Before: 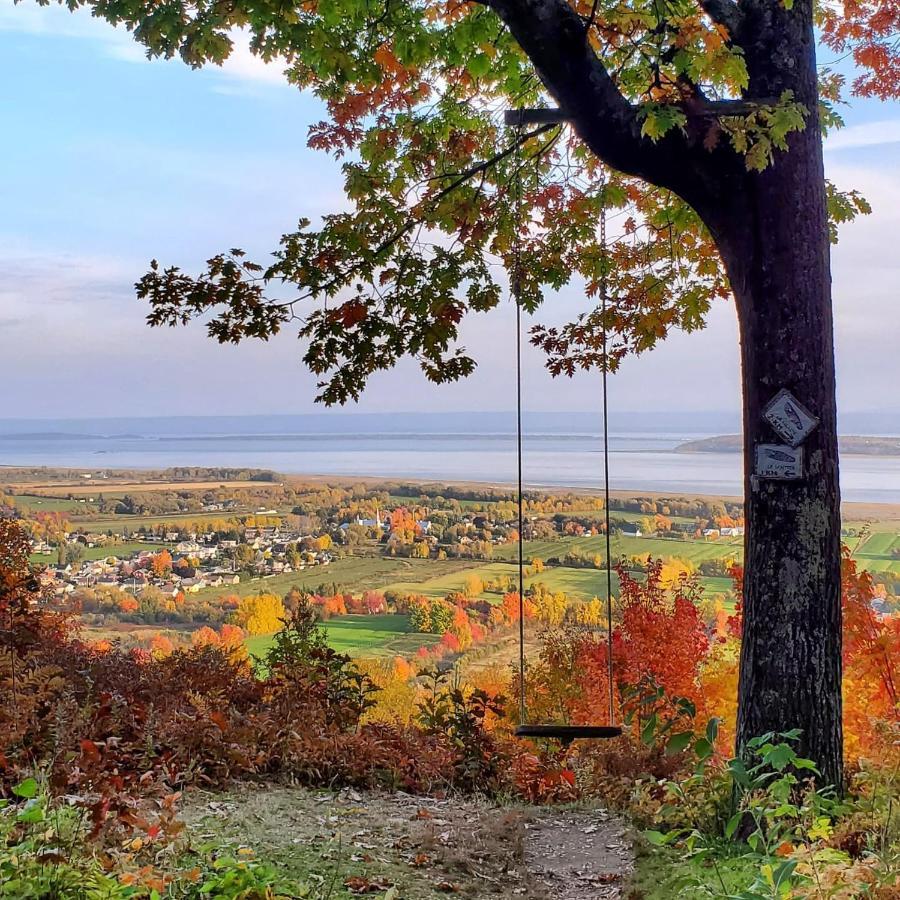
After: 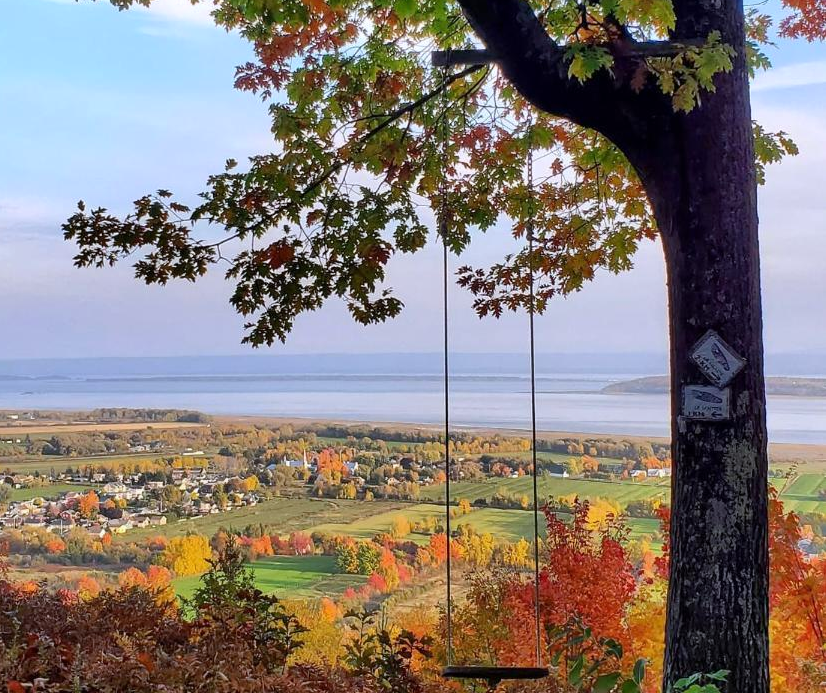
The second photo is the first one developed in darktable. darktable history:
crop: left 8.155%, top 6.611%, bottom 15.385%
white balance: red 0.983, blue 1.036
